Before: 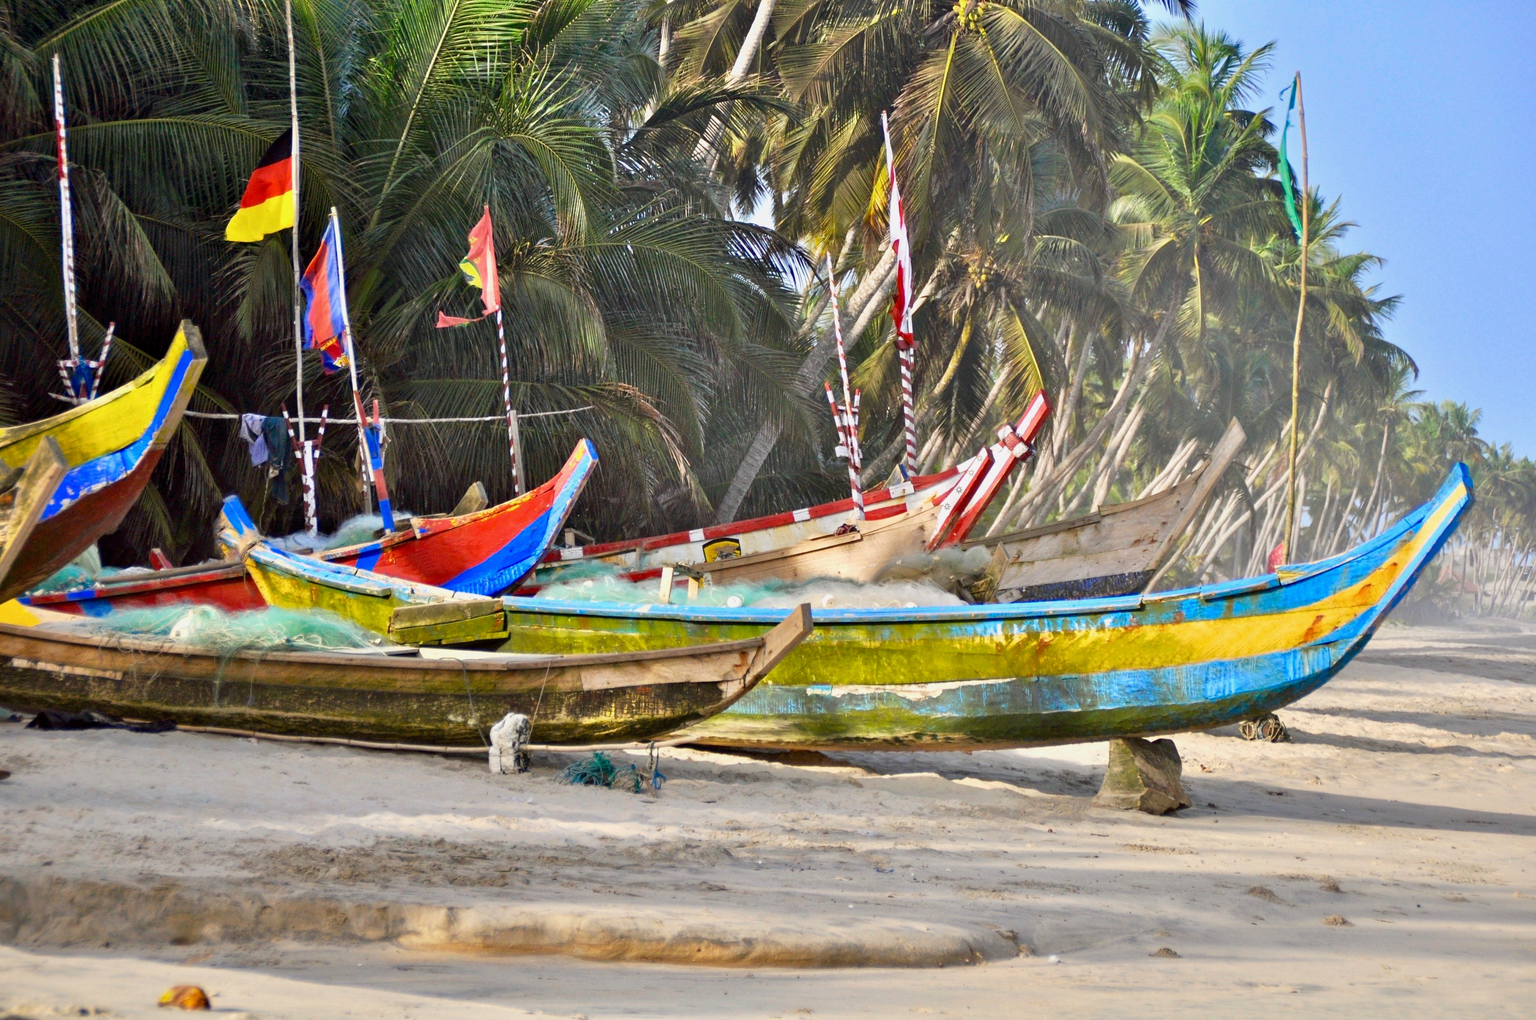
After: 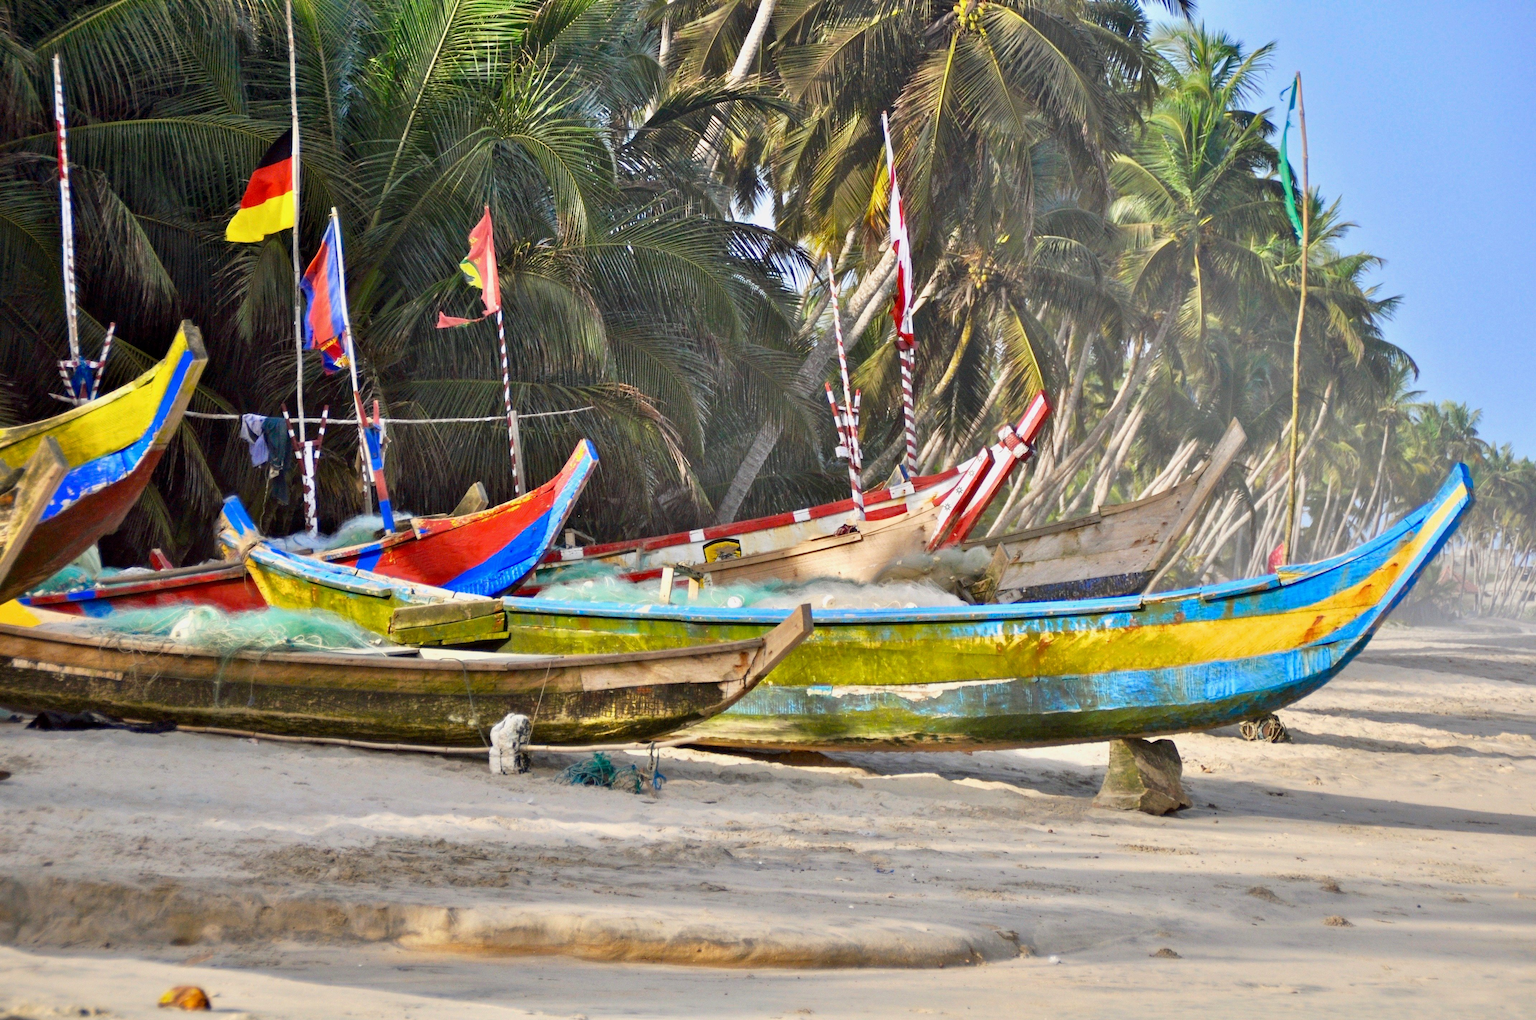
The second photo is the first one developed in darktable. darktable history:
color balance: on, module defaults
